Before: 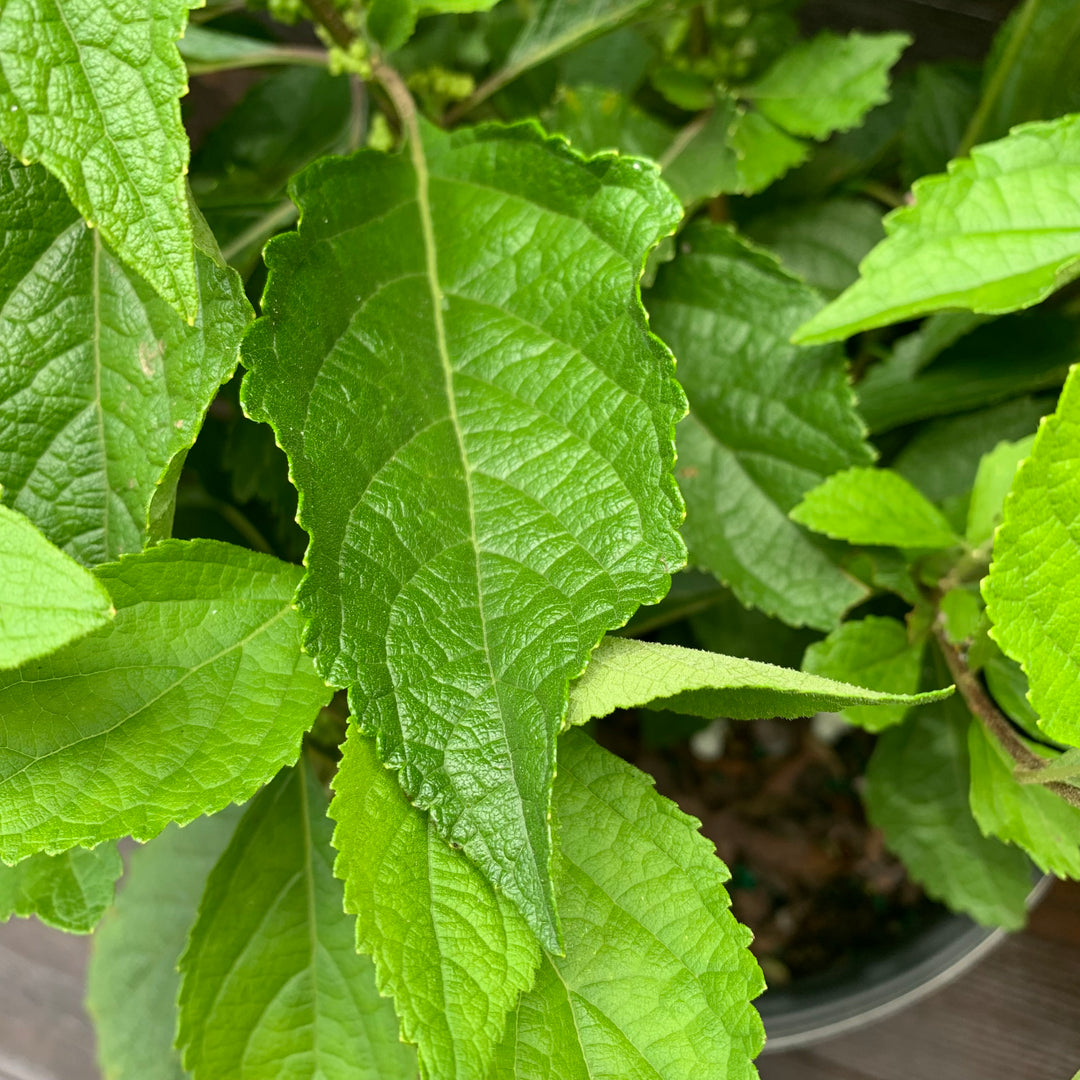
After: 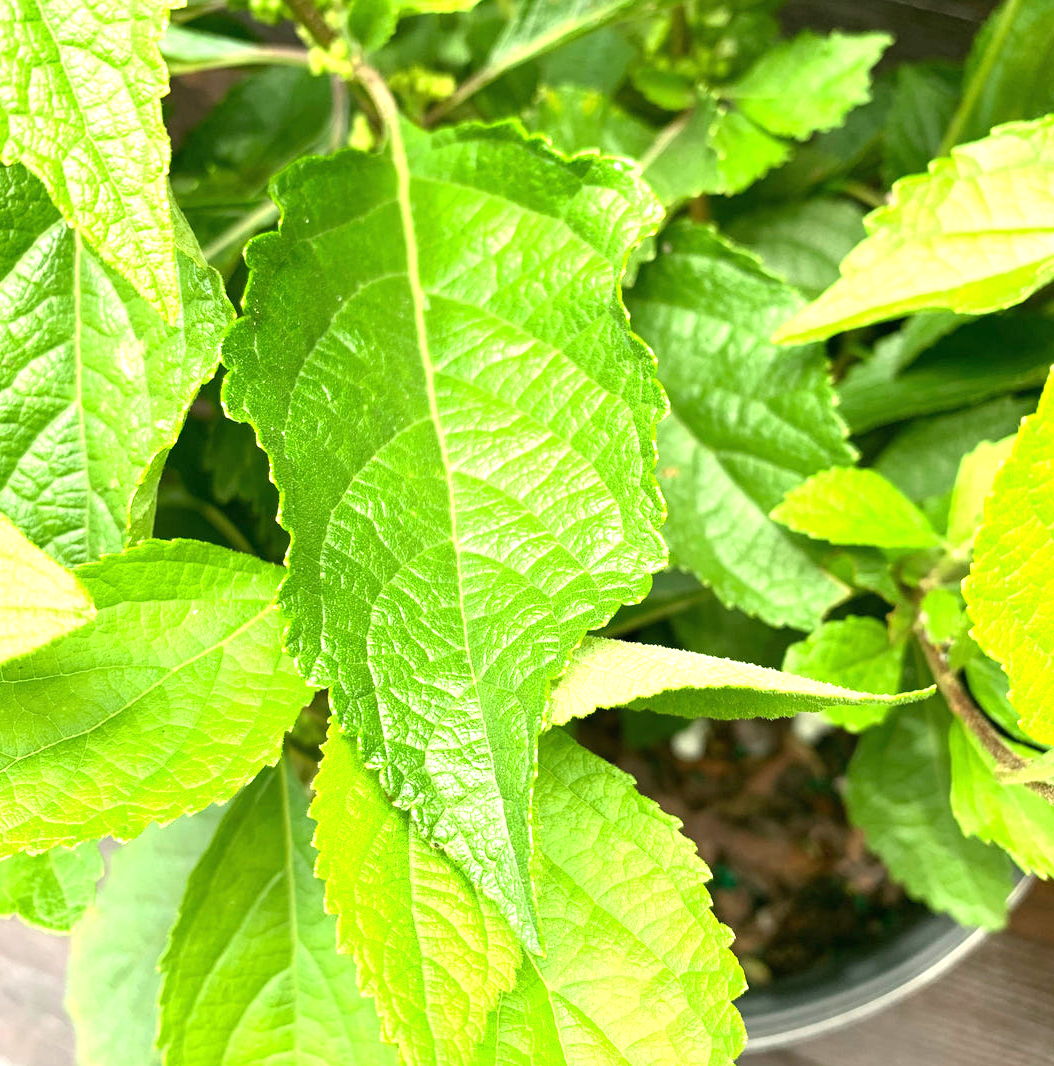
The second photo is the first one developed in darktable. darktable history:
exposure: black level correction 0, exposure 1.45 EV, compensate exposure bias true, compensate highlight preservation false
crop and rotate: left 1.774%, right 0.633%, bottom 1.28%
